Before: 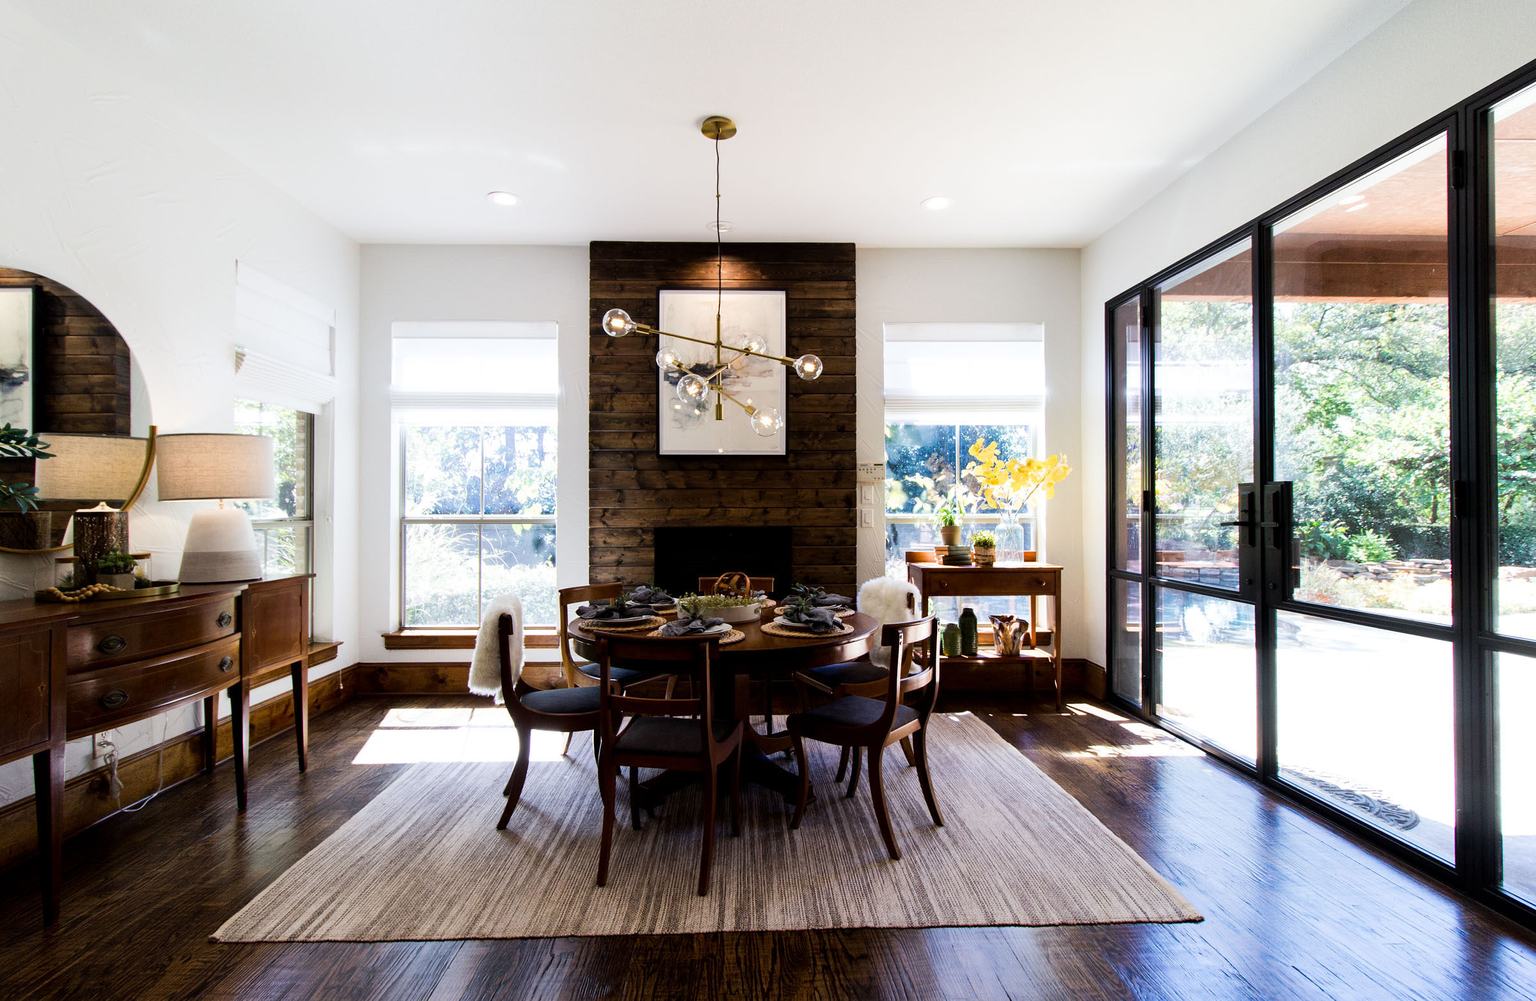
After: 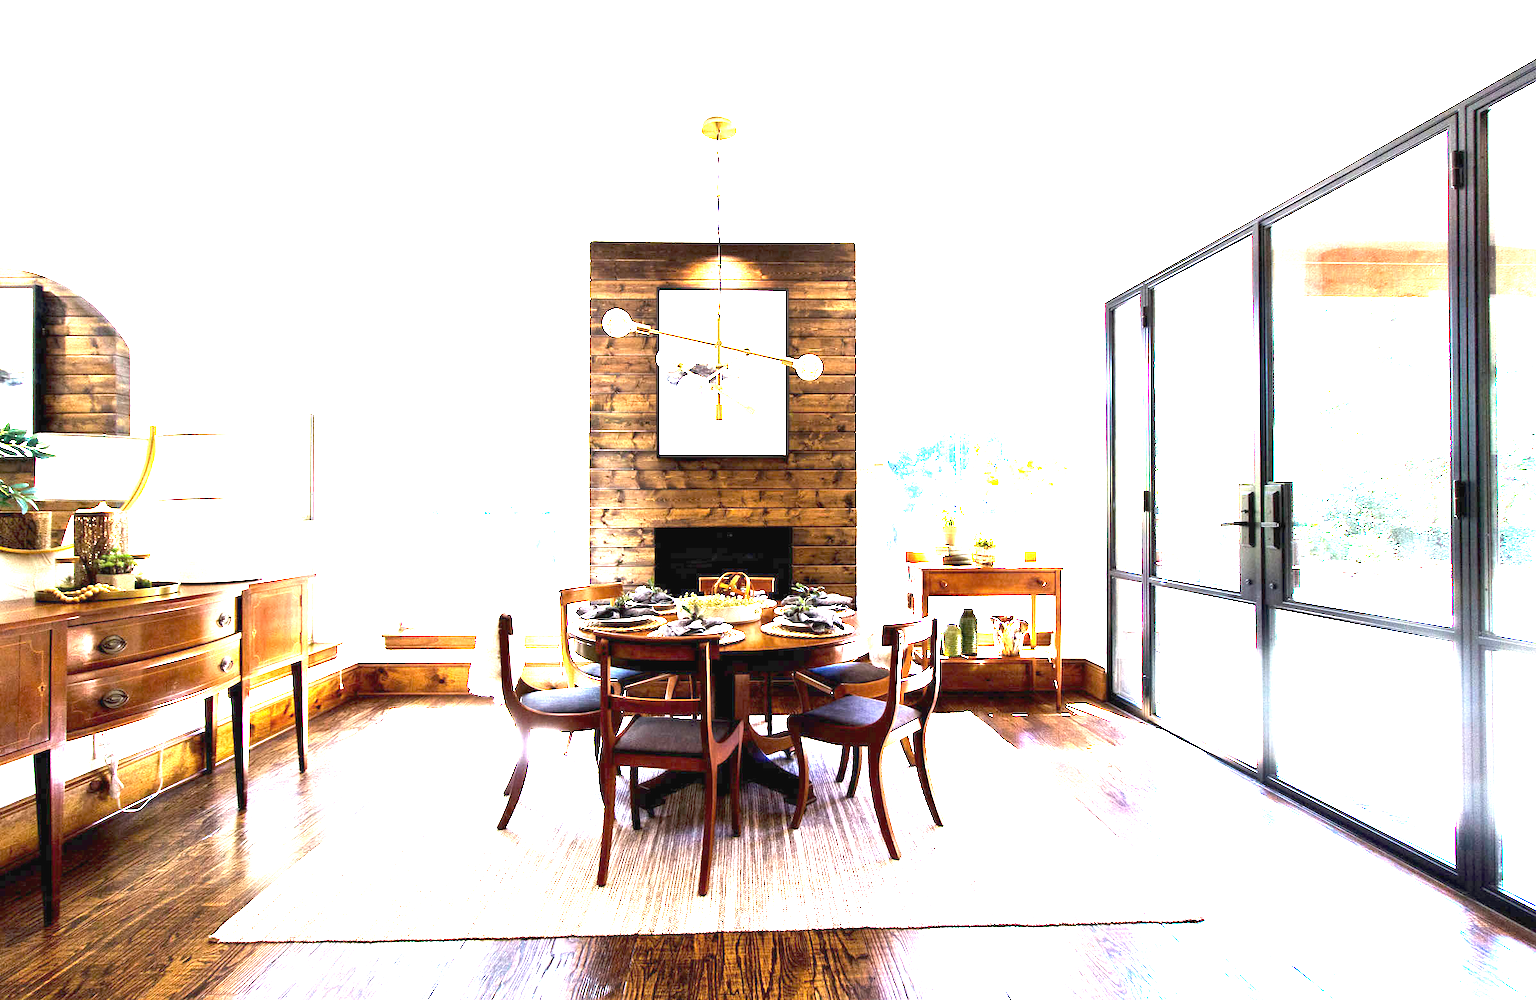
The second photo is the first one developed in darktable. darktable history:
exposure: black level correction 0, exposure 3.972 EV, compensate highlight preservation false
